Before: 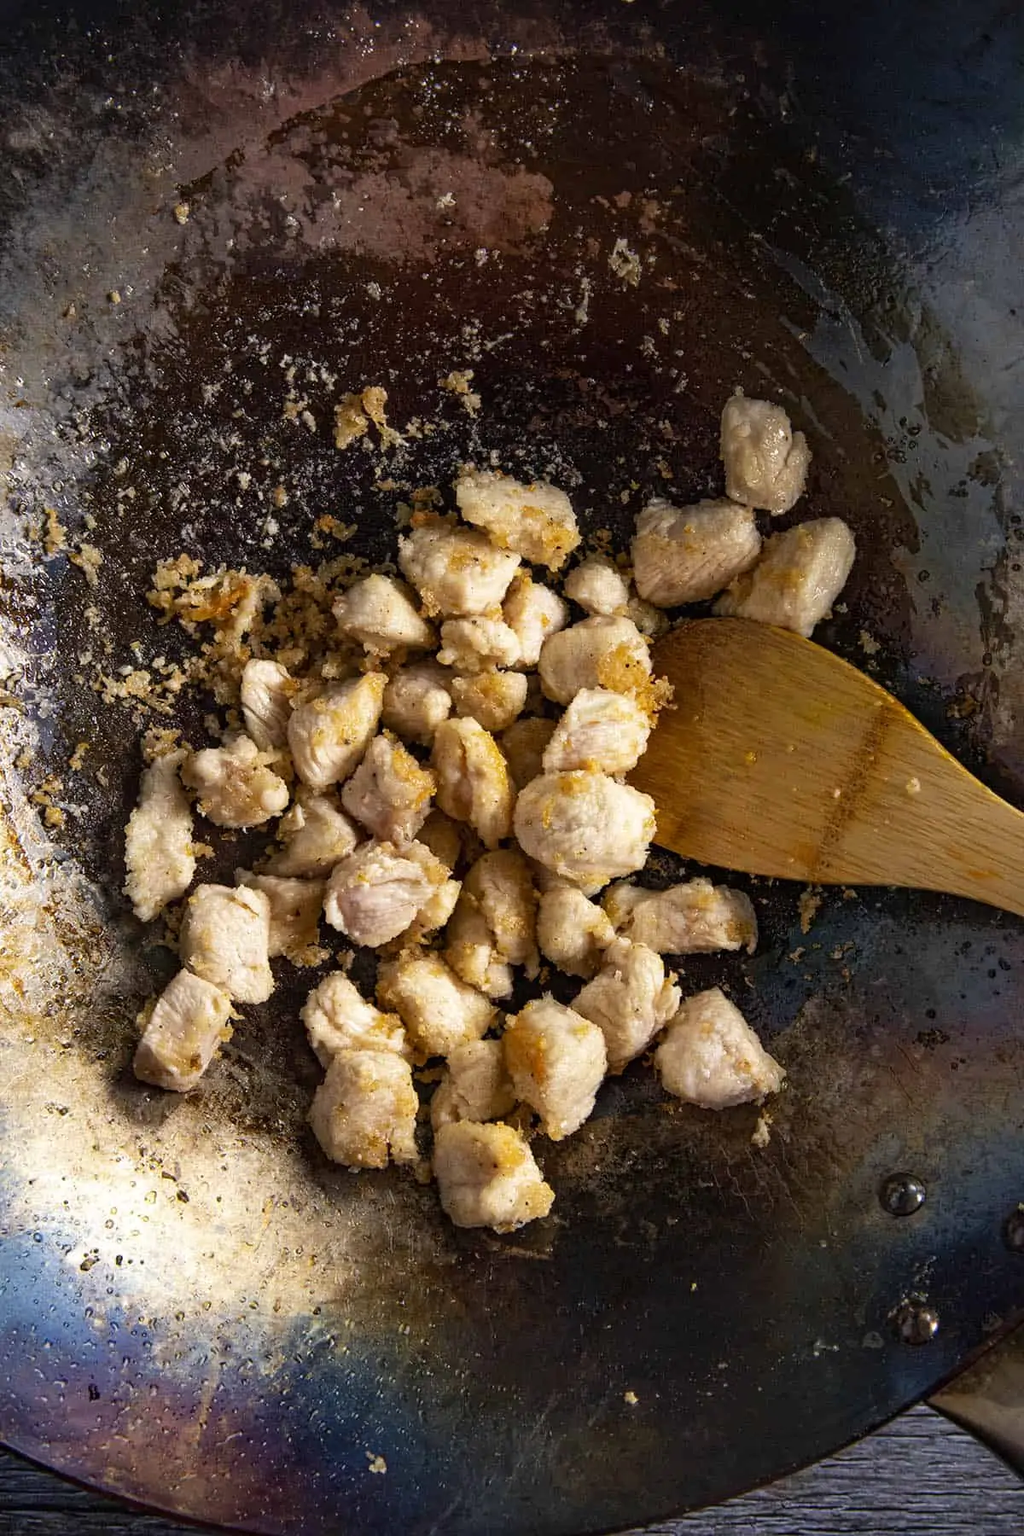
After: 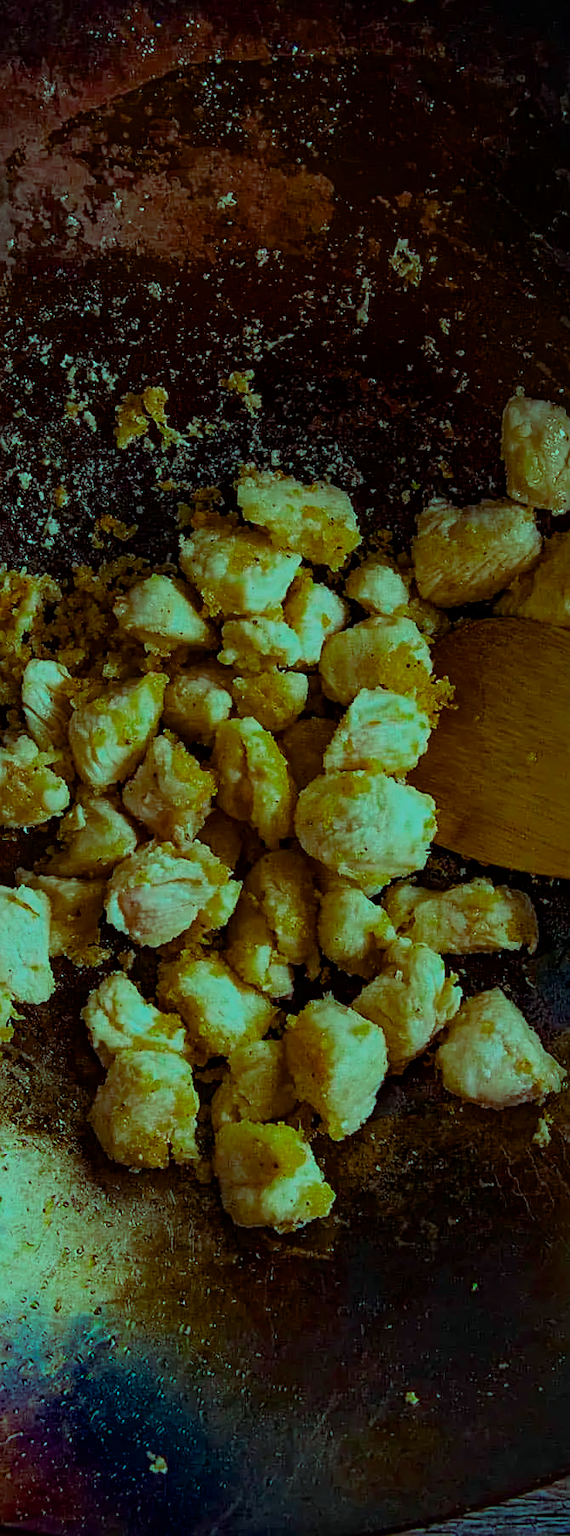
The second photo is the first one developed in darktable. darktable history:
vignetting: fall-off radius 61%, brightness -0.307, saturation -0.06
sharpen: on, module defaults
crop: left 21.484%, right 22.688%
exposure: exposure 0.608 EV, compensate exposure bias true, compensate highlight preservation false
color balance rgb: highlights gain › chroma 7.629%, highlights gain › hue 187.81°, perceptual saturation grading › global saturation 25.57%, perceptual brilliance grading › global brilliance -48.249%, saturation formula JzAzBz (2021)
